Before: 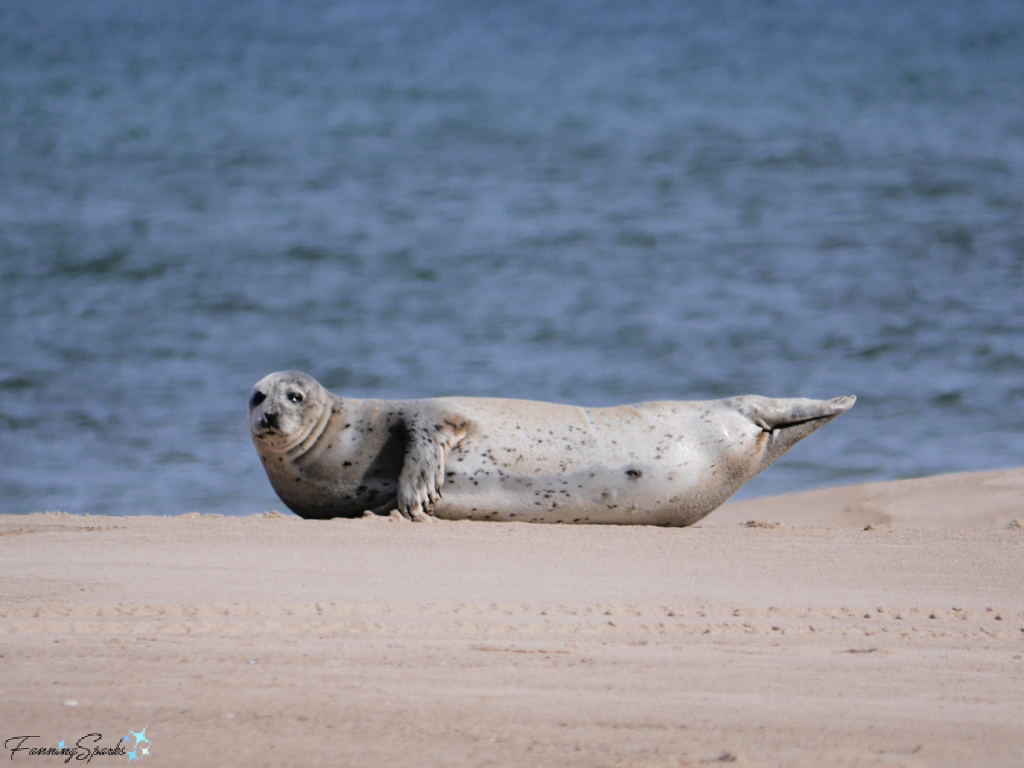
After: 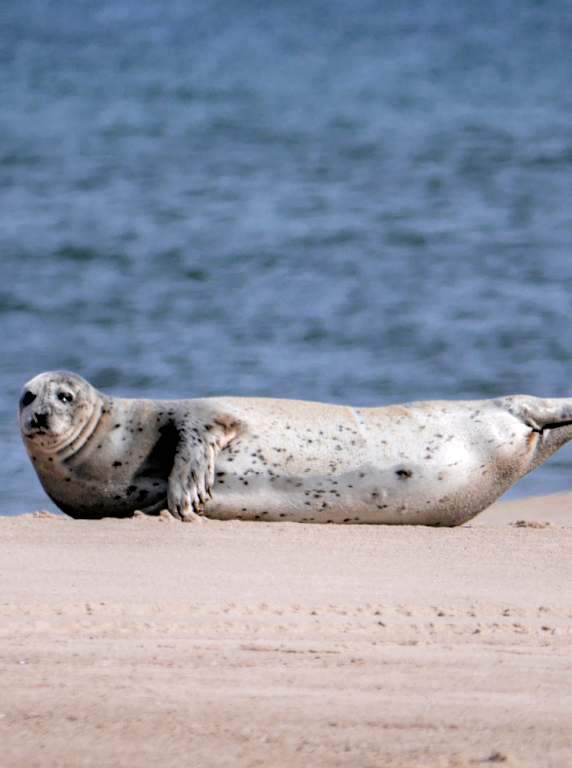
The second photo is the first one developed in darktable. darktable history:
exposure: black level correction 0.005, exposure 0.275 EV, compensate exposure bias true, compensate highlight preservation false
haze removal: strength 0.107, adaptive false
local contrast: detail 130%
crop and rotate: left 22.472%, right 21.62%
